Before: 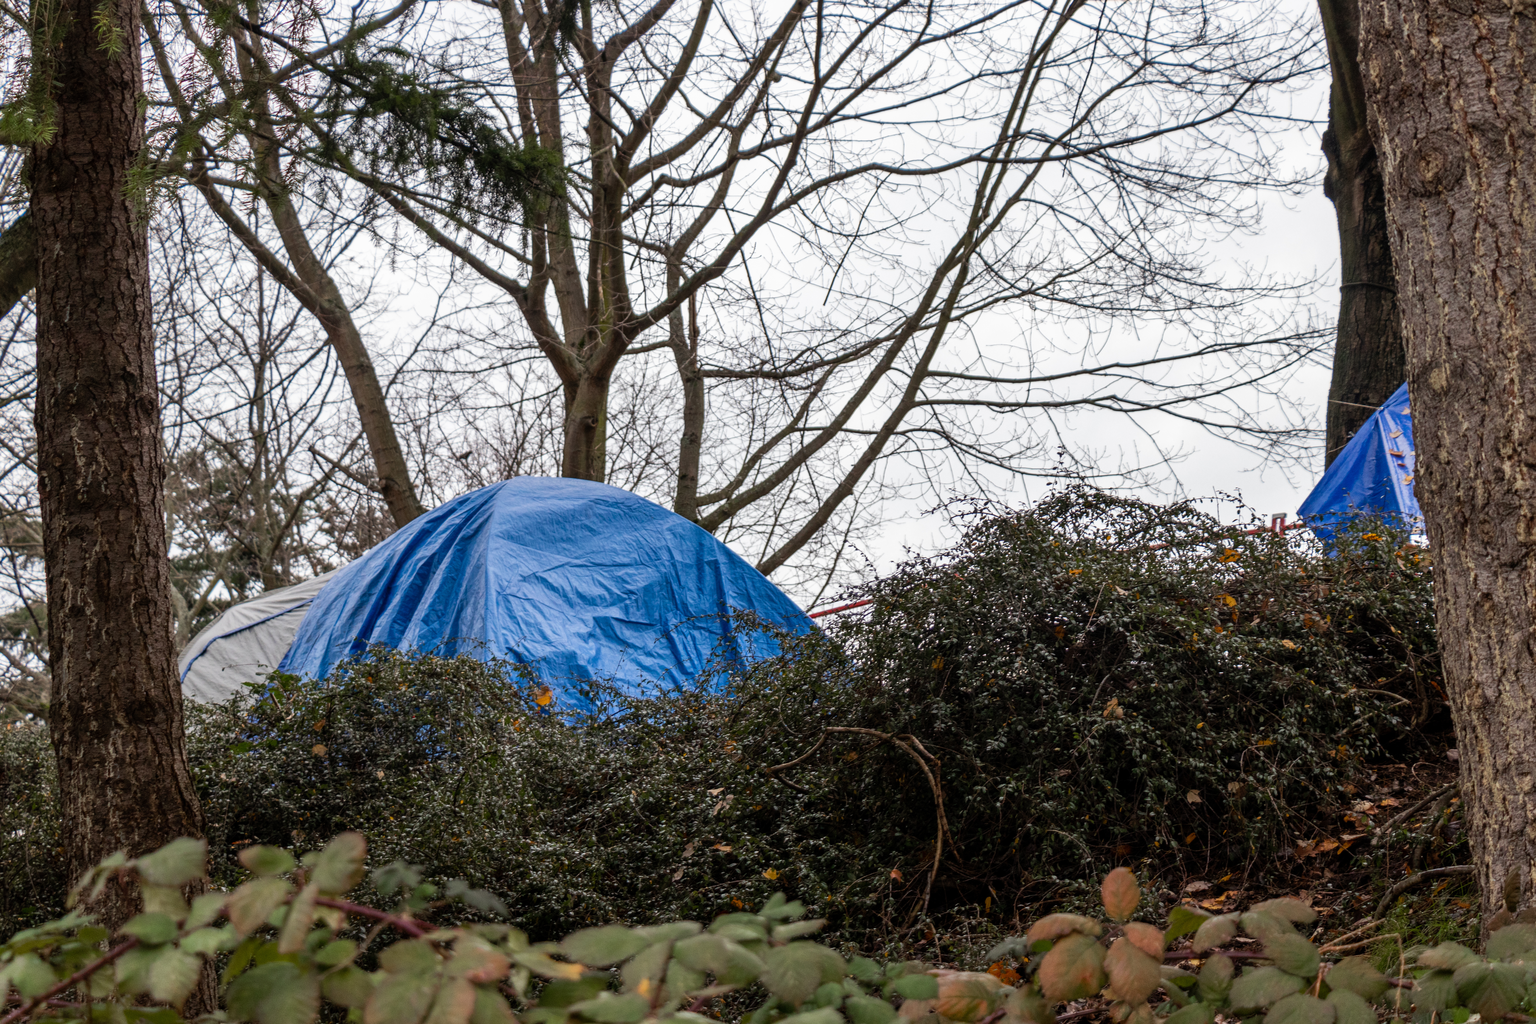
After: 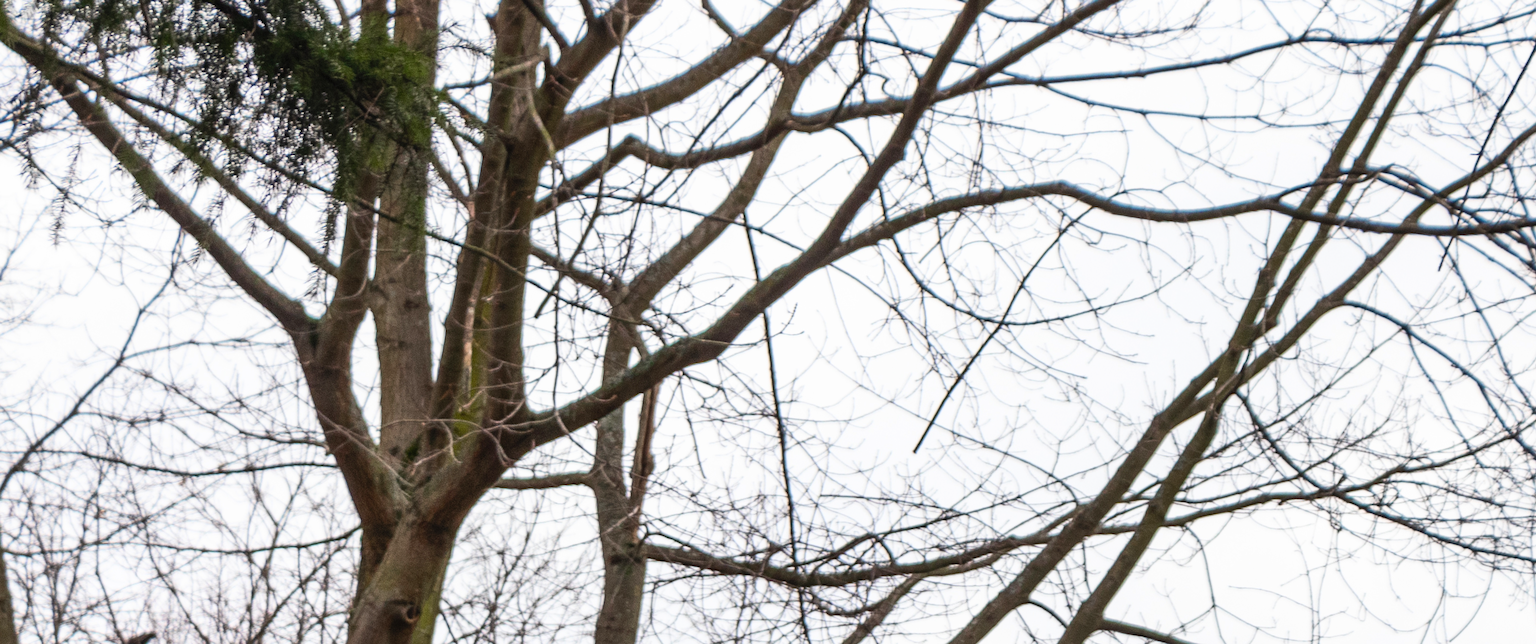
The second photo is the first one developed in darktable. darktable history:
rotate and perspective: rotation 9.12°, automatic cropping off
contrast brightness saturation: contrast 0.2, brightness 0.16, saturation 0.22
crop: left 28.64%, top 16.832%, right 26.637%, bottom 58.055%
